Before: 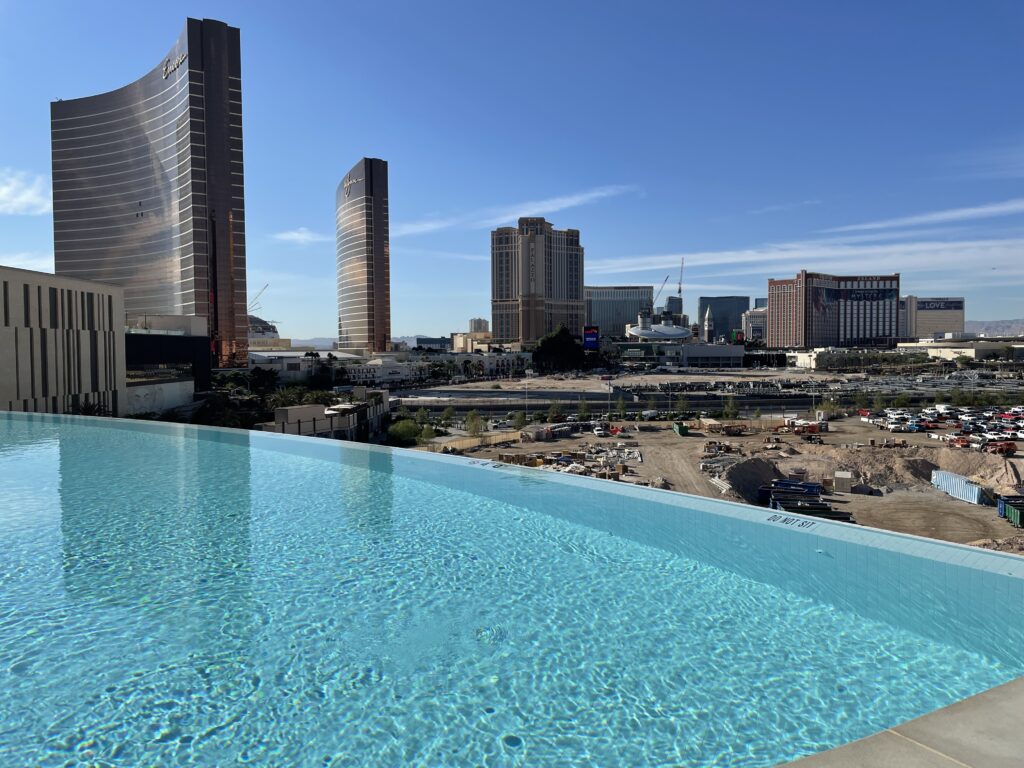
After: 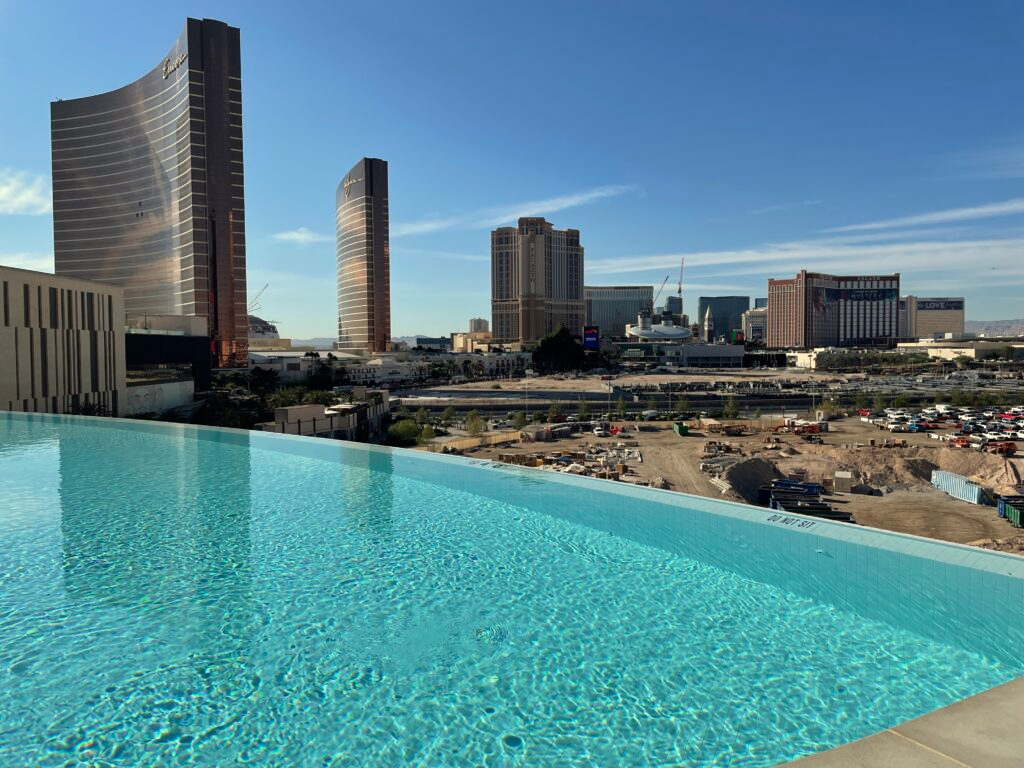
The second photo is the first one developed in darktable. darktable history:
white balance: red 1.029, blue 0.92
tone equalizer: on, module defaults
